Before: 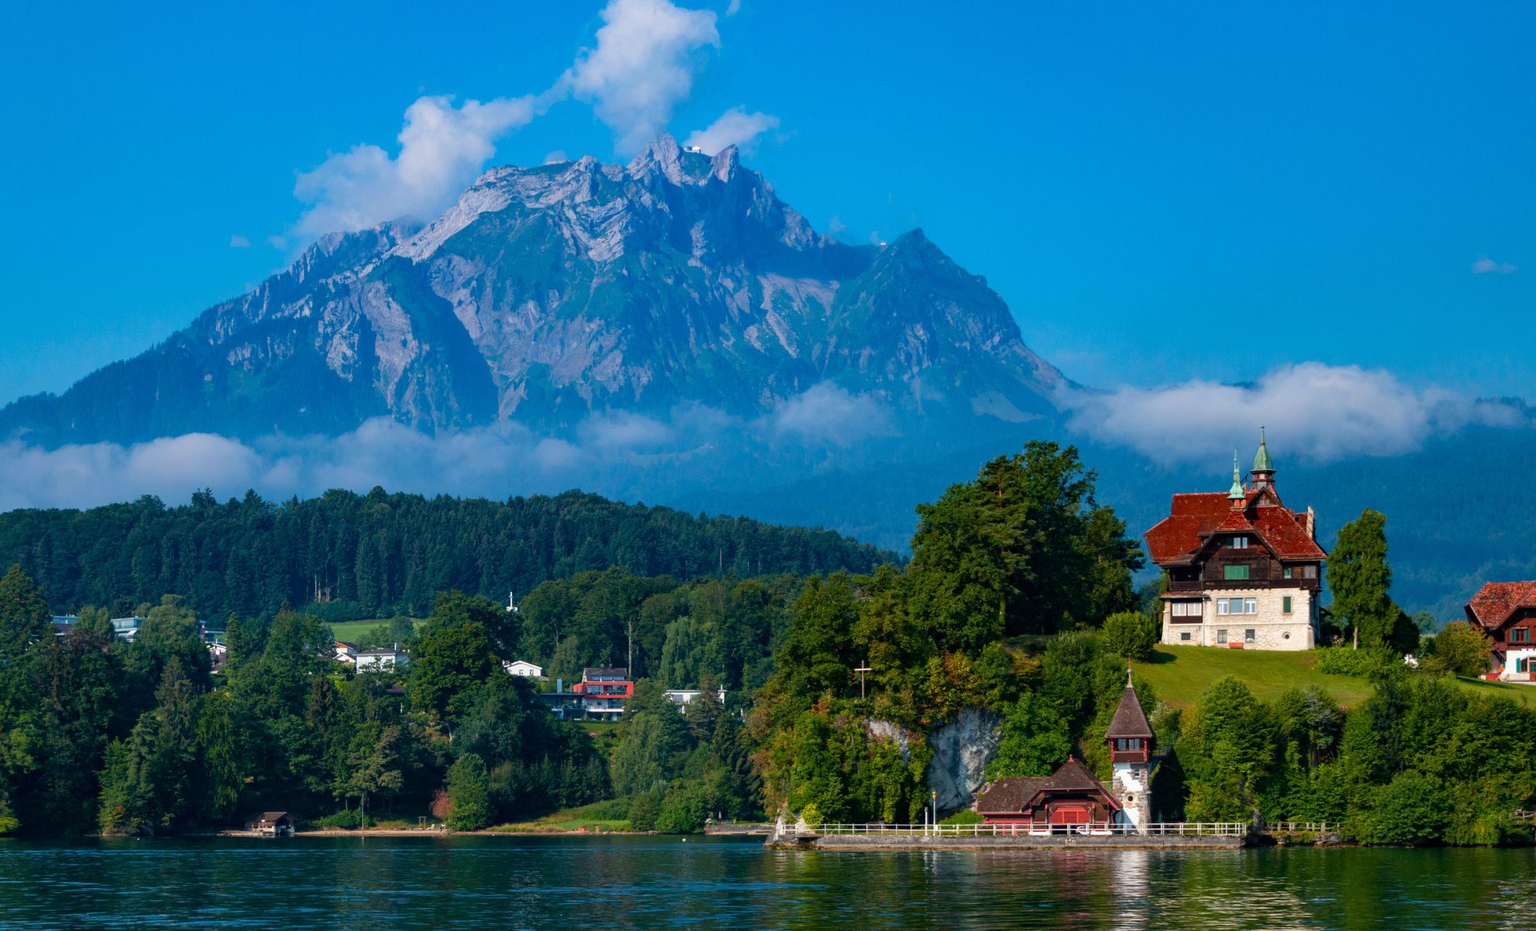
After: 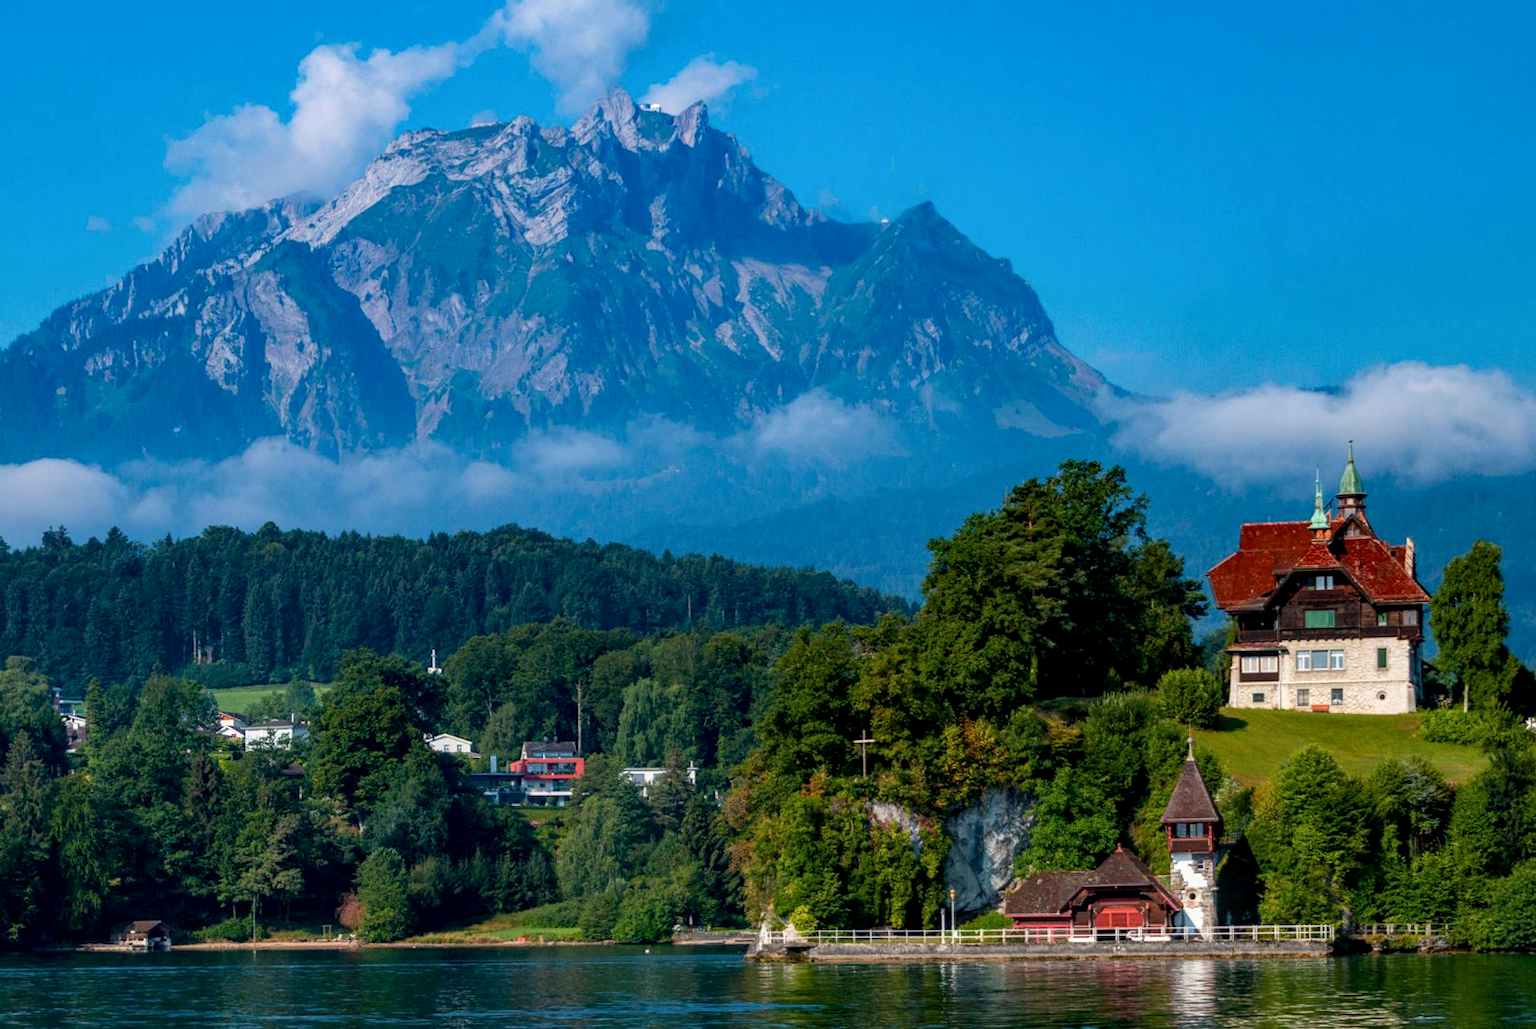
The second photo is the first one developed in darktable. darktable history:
local contrast: on, module defaults
rotate and perspective: rotation -0.45°, automatic cropping original format, crop left 0.008, crop right 0.992, crop top 0.012, crop bottom 0.988
crop: left 9.807%, top 6.259%, right 7.334%, bottom 2.177%
exposure: black level correction 0.002, compensate highlight preservation false
